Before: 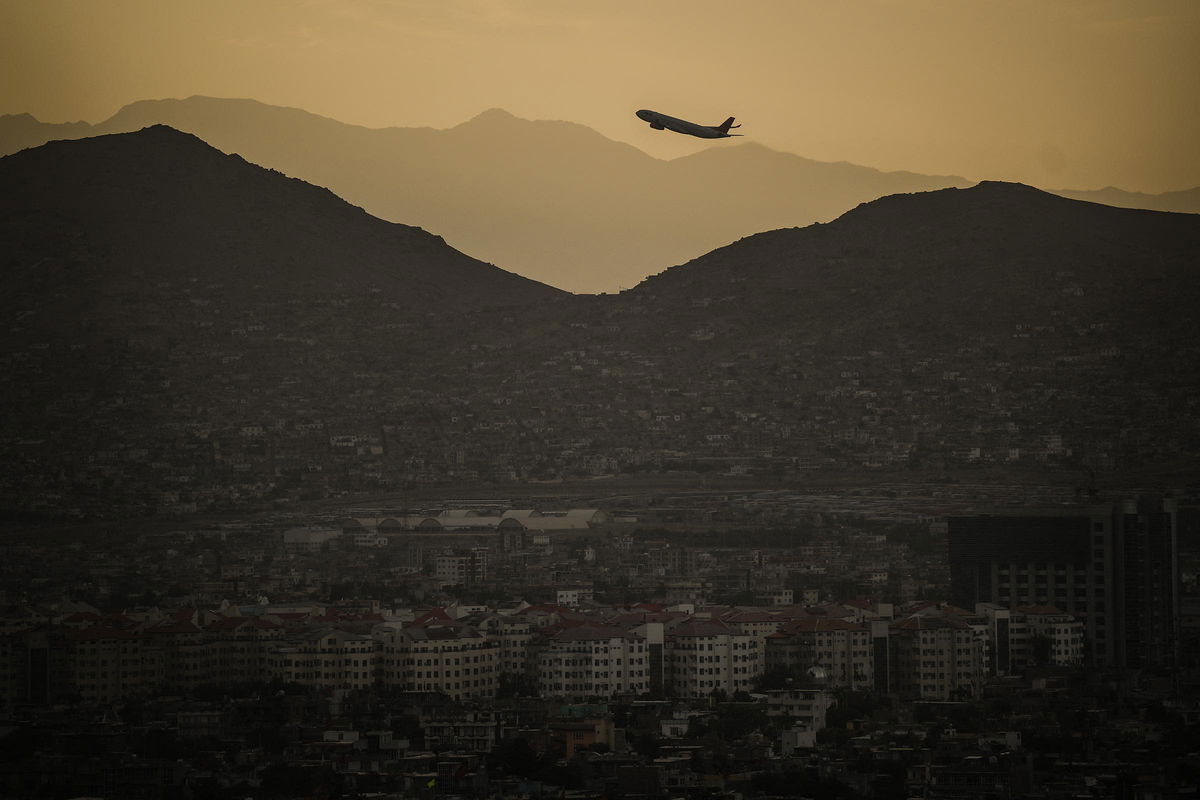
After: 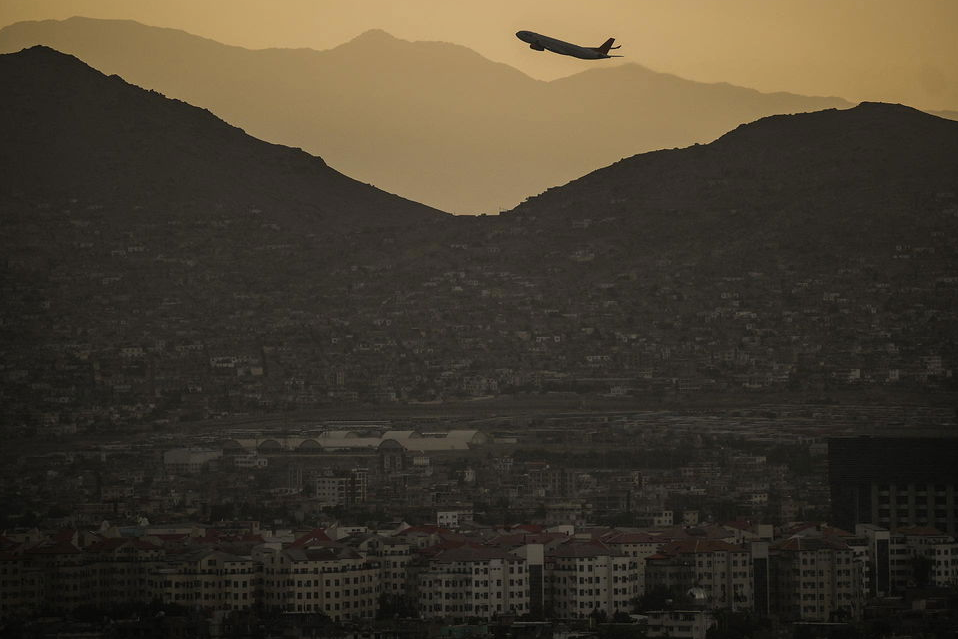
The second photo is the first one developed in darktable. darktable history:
crop and rotate: left 10.071%, top 10.071%, right 10.02%, bottom 10.02%
shadows and highlights: shadows 0, highlights 40
